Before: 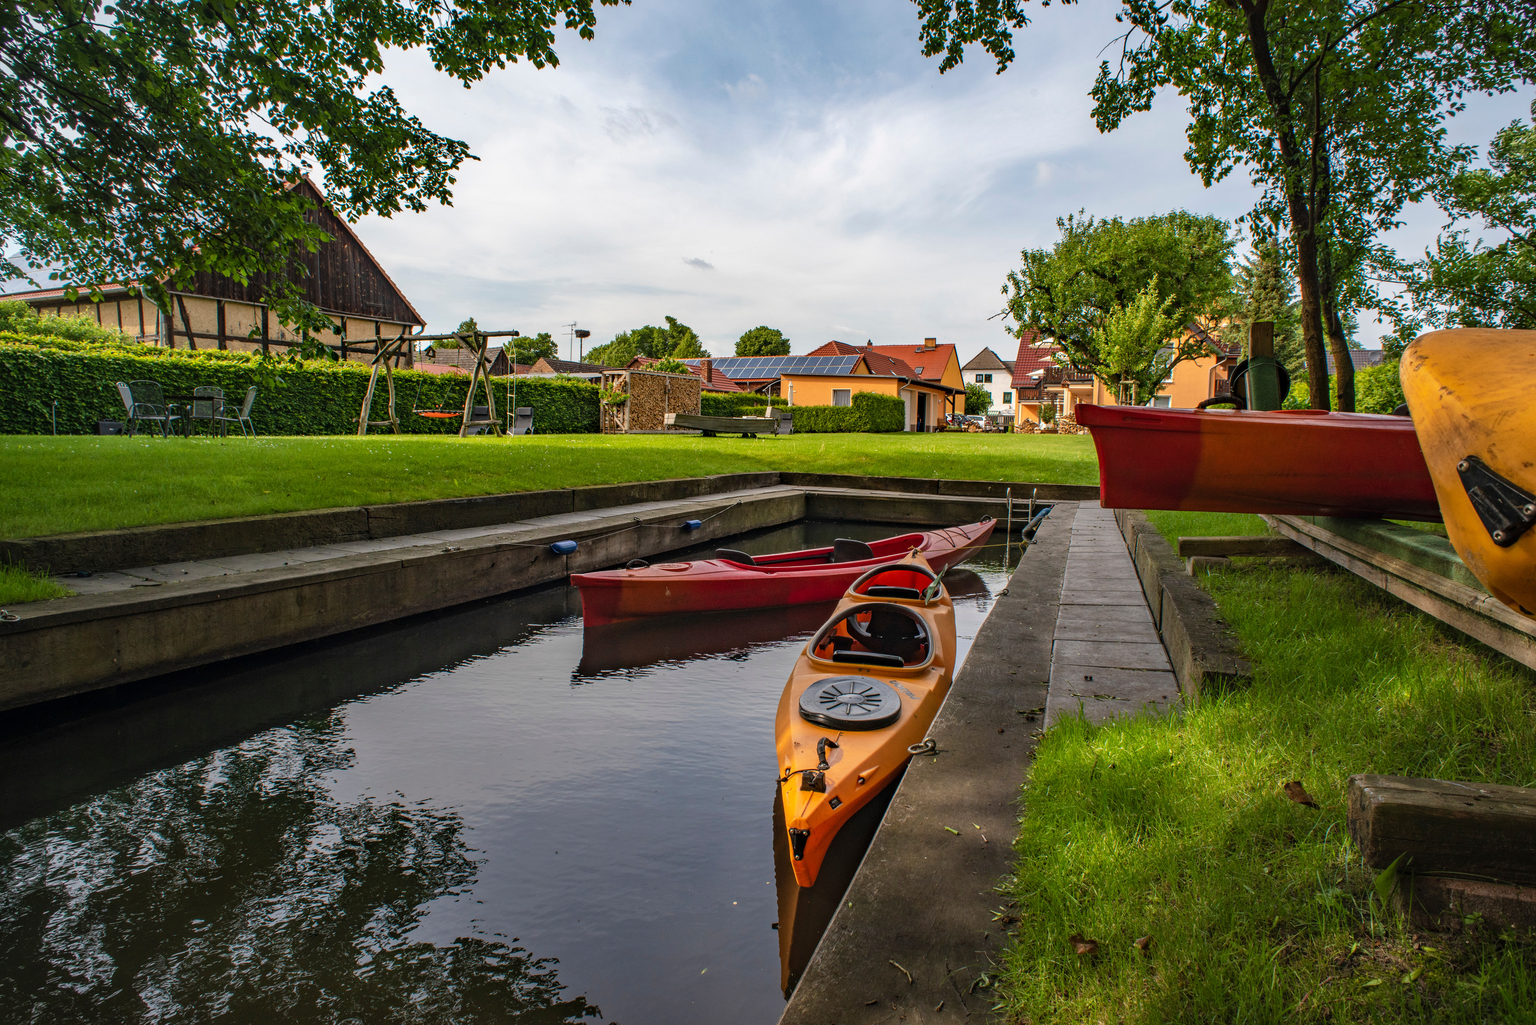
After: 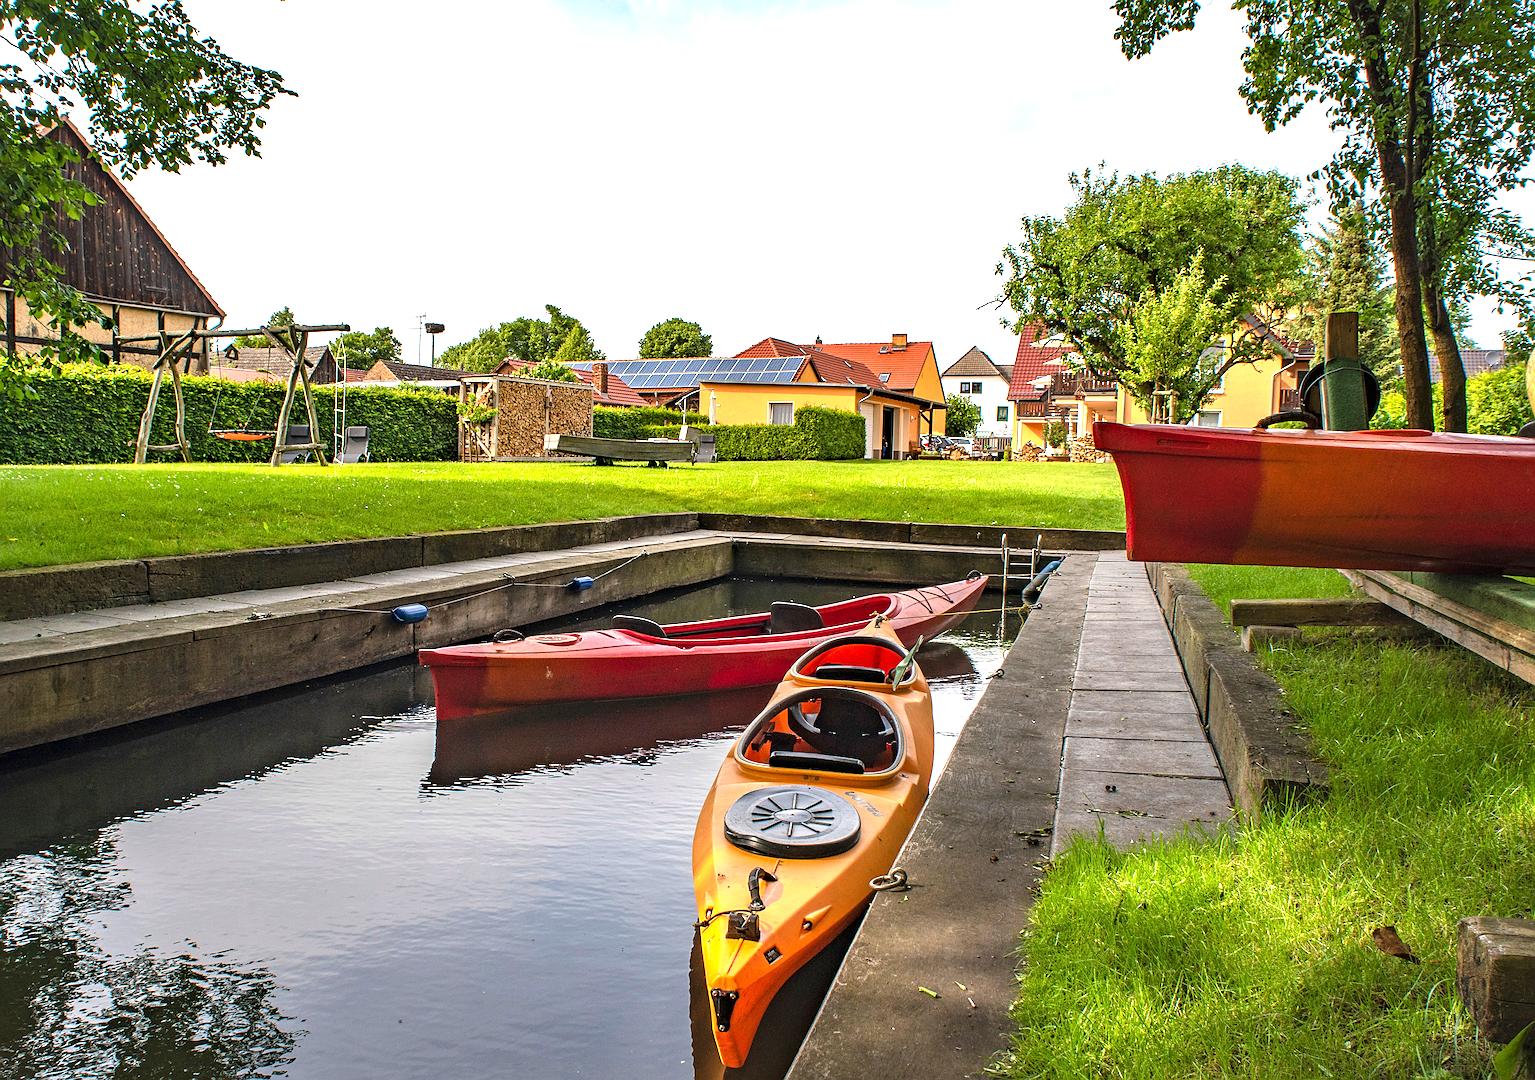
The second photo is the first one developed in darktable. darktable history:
sharpen: on, module defaults
exposure: exposure 1.089 EV, compensate highlight preservation false
crop: left 16.768%, top 8.653%, right 8.362%, bottom 12.485%
